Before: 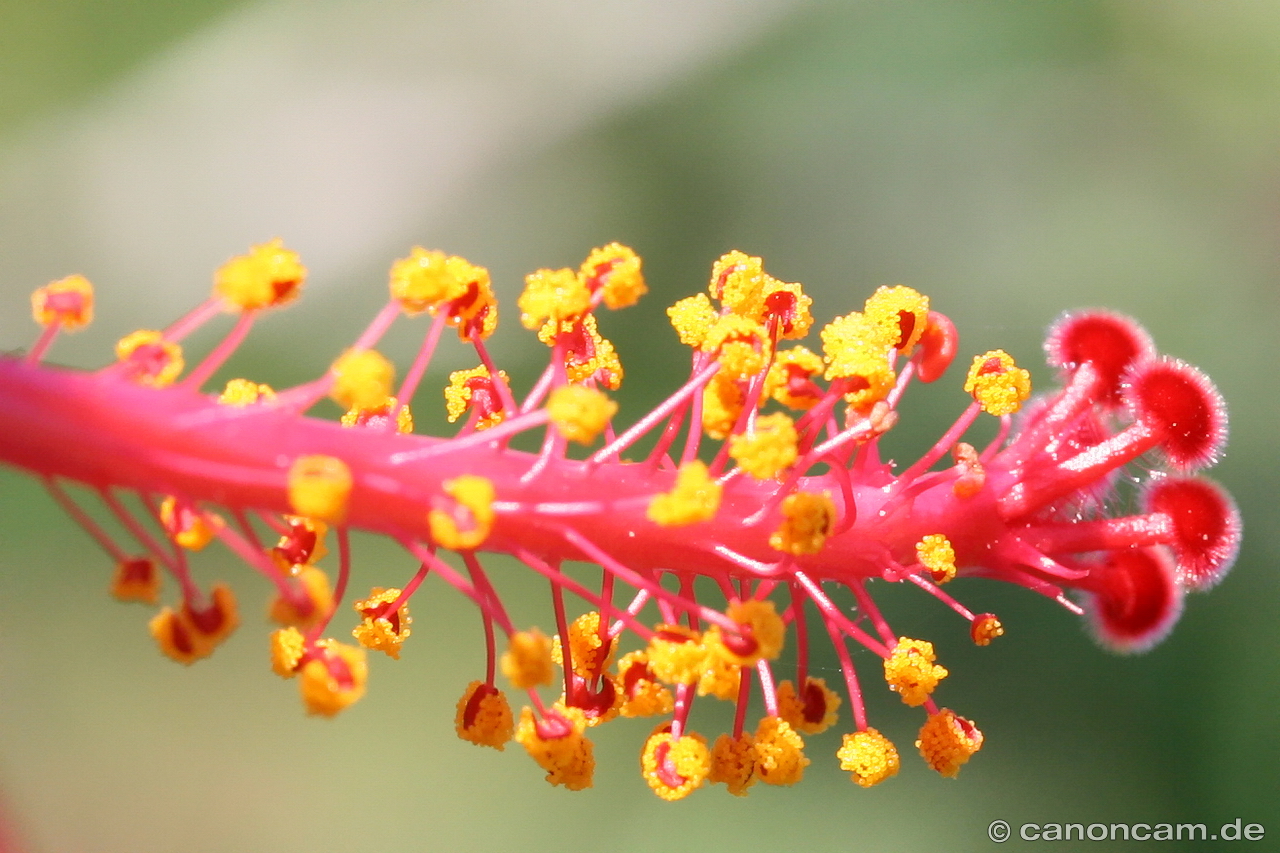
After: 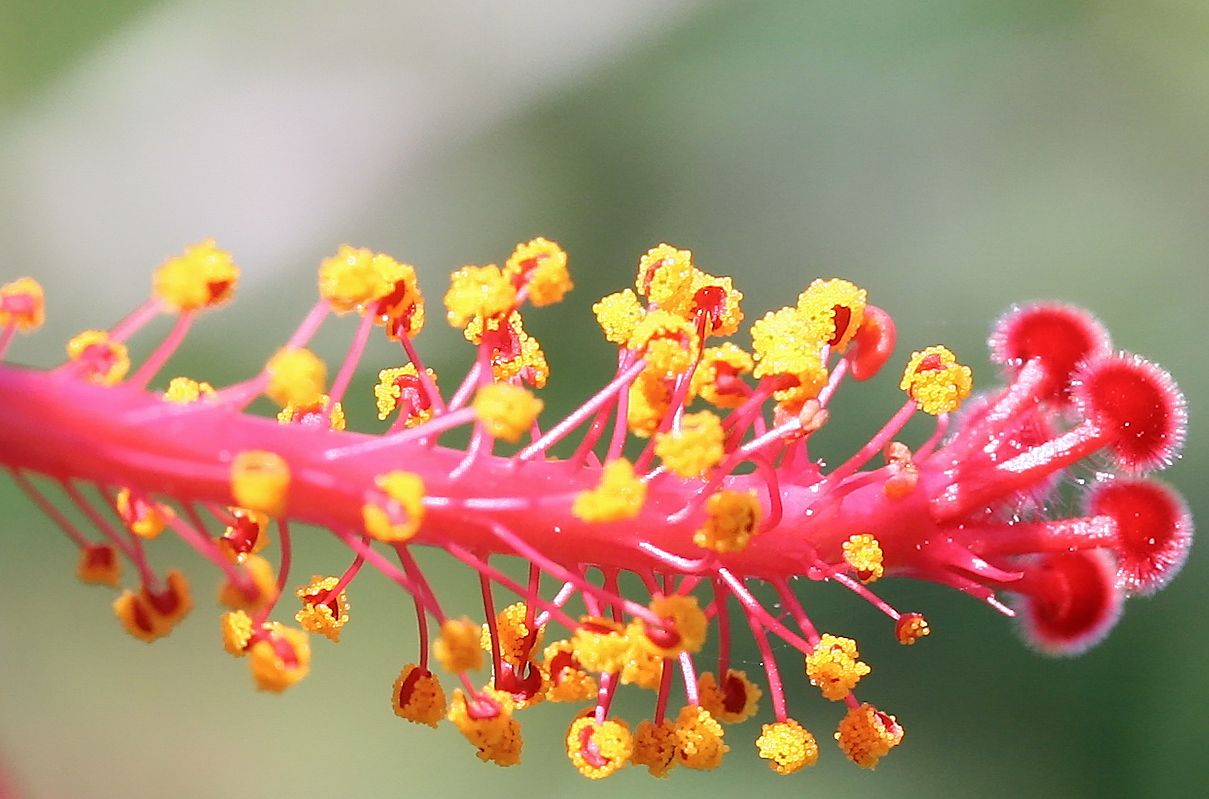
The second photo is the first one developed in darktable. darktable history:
rotate and perspective: rotation 0.062°, lens shift (vertical) 0.115, lens shift (horizontal) -0.133, crop left 0.047, crop right 0.94, crop top 0.061, crop bottom 0.94
color calibration: illuminant as shot in camera, x 0.358, y 0.373, temperature 4628.91 K
sharpen: radius 1.4, amount 1.25, threshold 0.7
